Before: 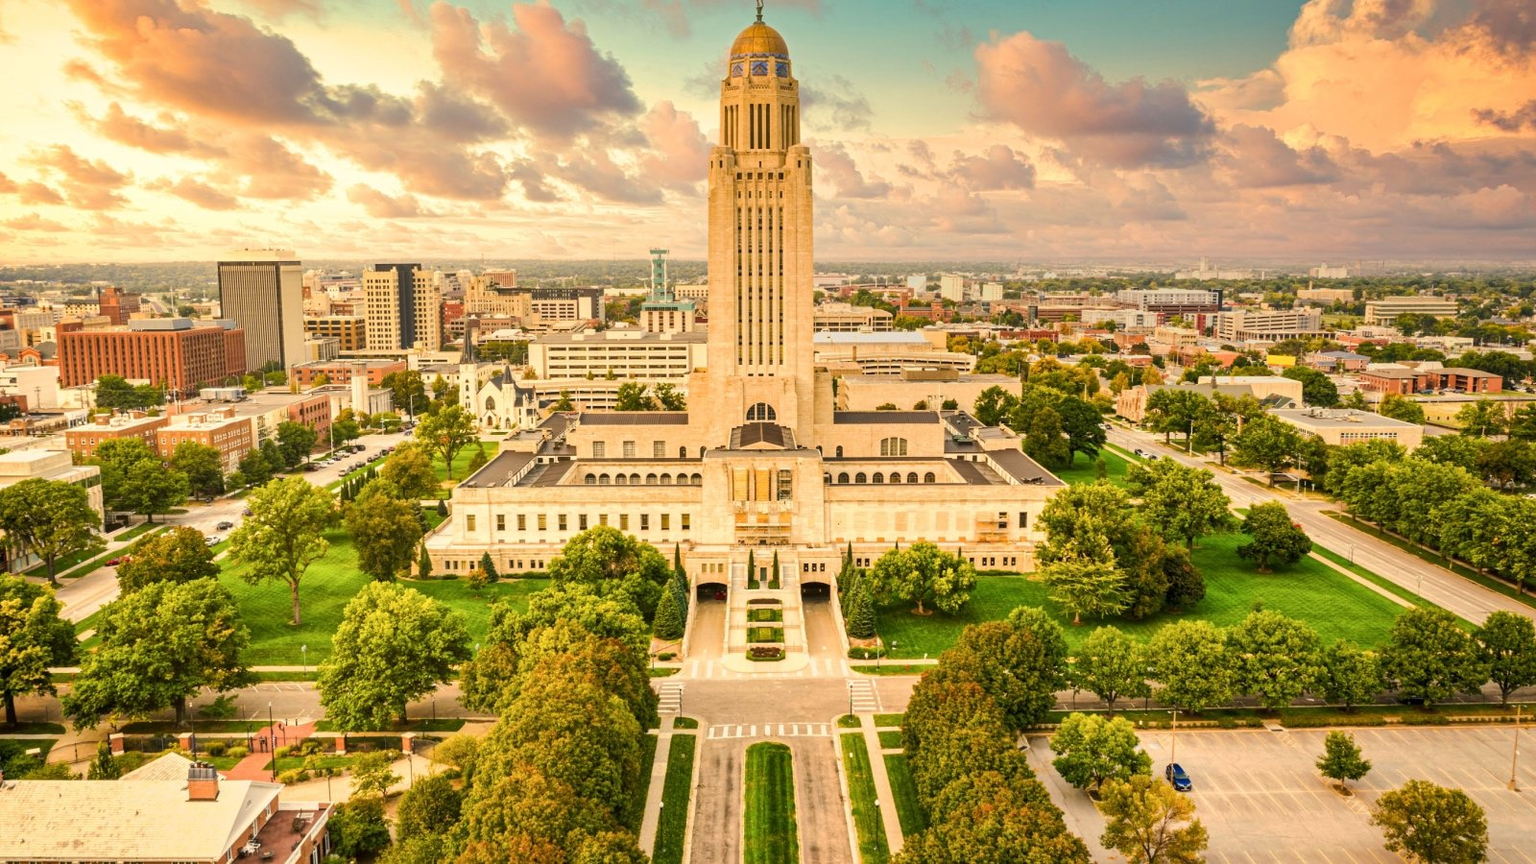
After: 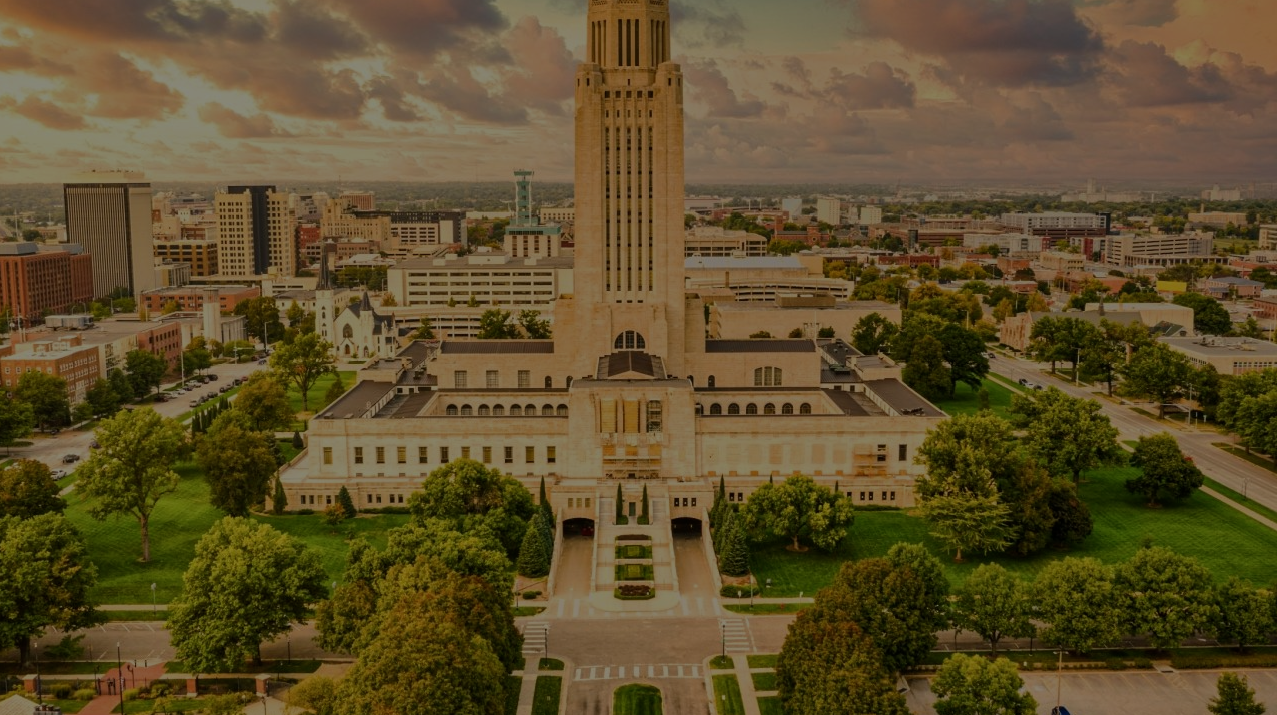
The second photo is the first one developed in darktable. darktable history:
exposure: exposure -2.029 EV, compensate exposure bias true, compensate highlight preservation false
crop and rotate: left 10.245%, top 9.99%, right 9.89%, bottom 10.513%
tone equalizer: on, module defaults
